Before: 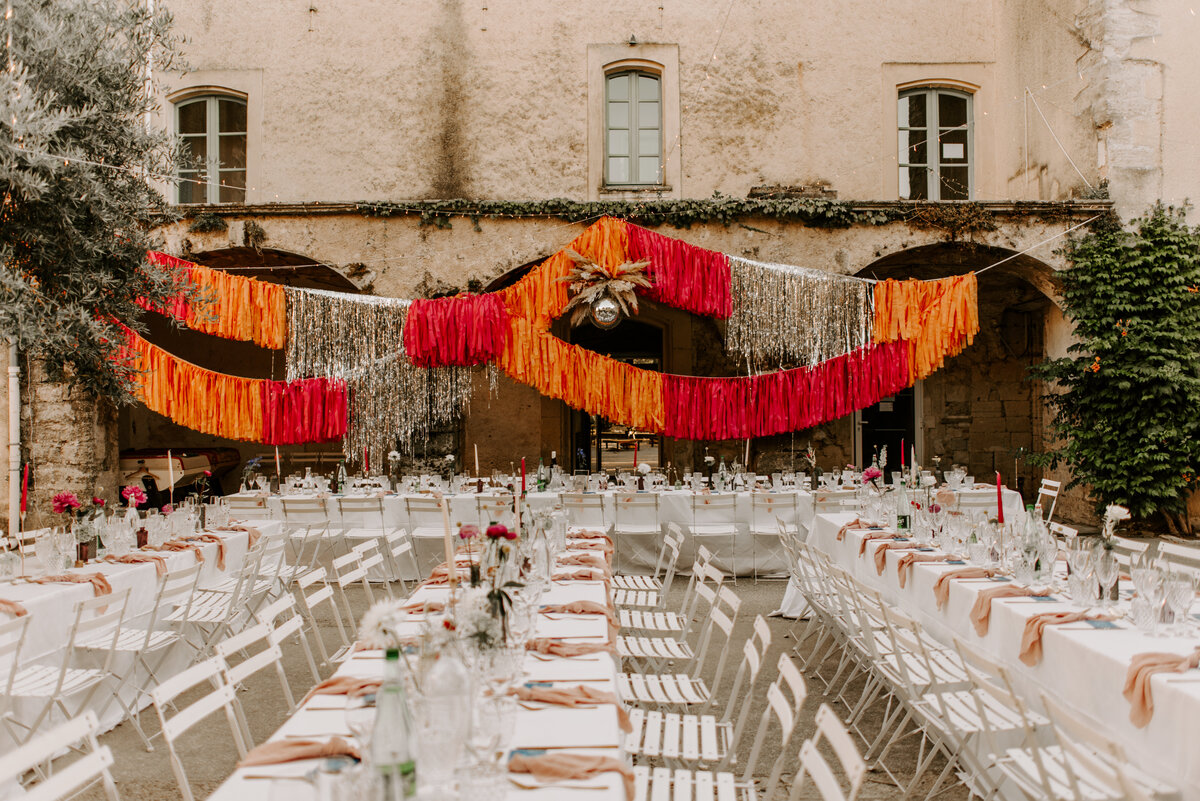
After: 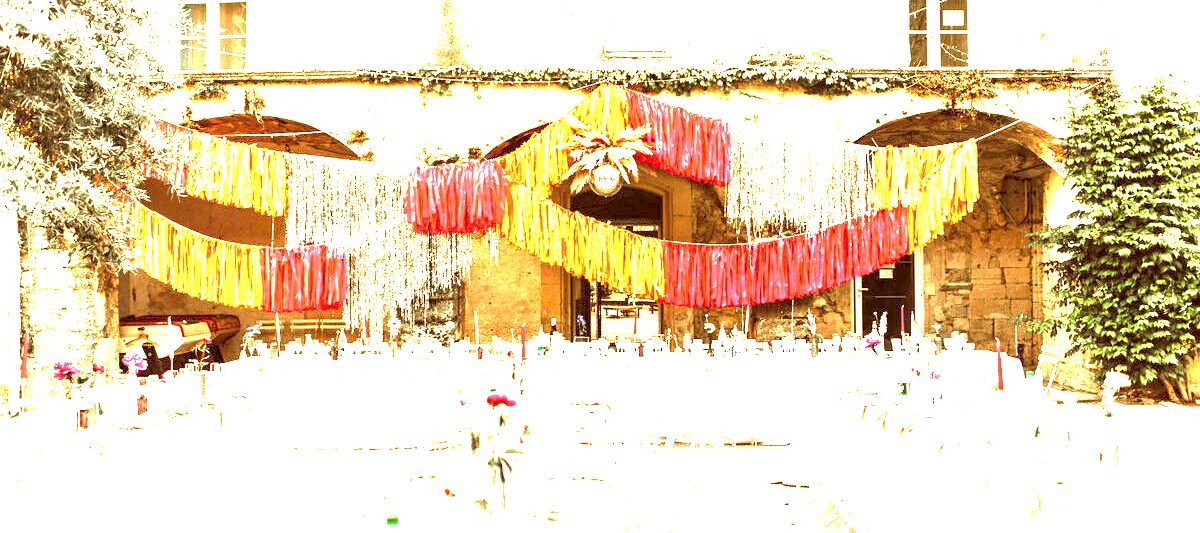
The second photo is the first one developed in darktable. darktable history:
crop: top 16.657%, bottom 16.759%
exposure: black level correction 0, exposure 1.104 EV, compensate exposure bias true, compensate highlight preservation false
color correction: highlights a* -6.99, highlights b* -0.156, shadows a* 20.58, shadows b* 11.03
